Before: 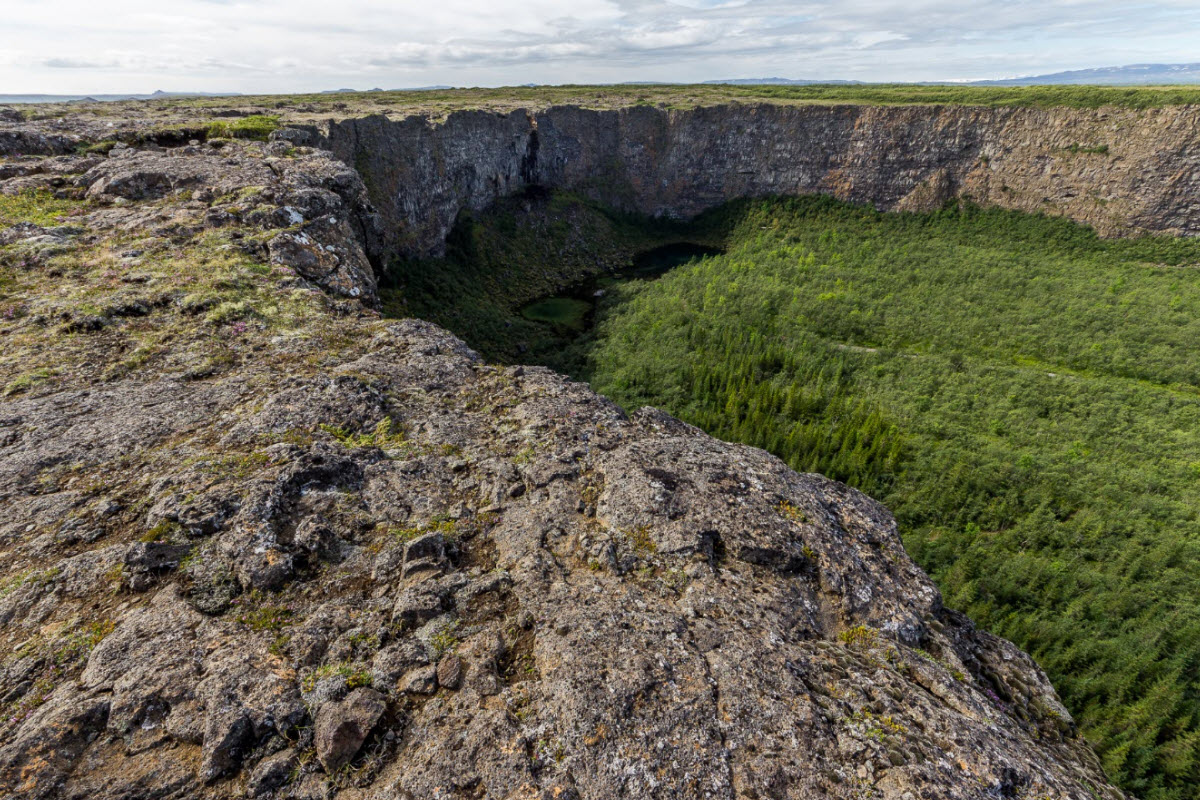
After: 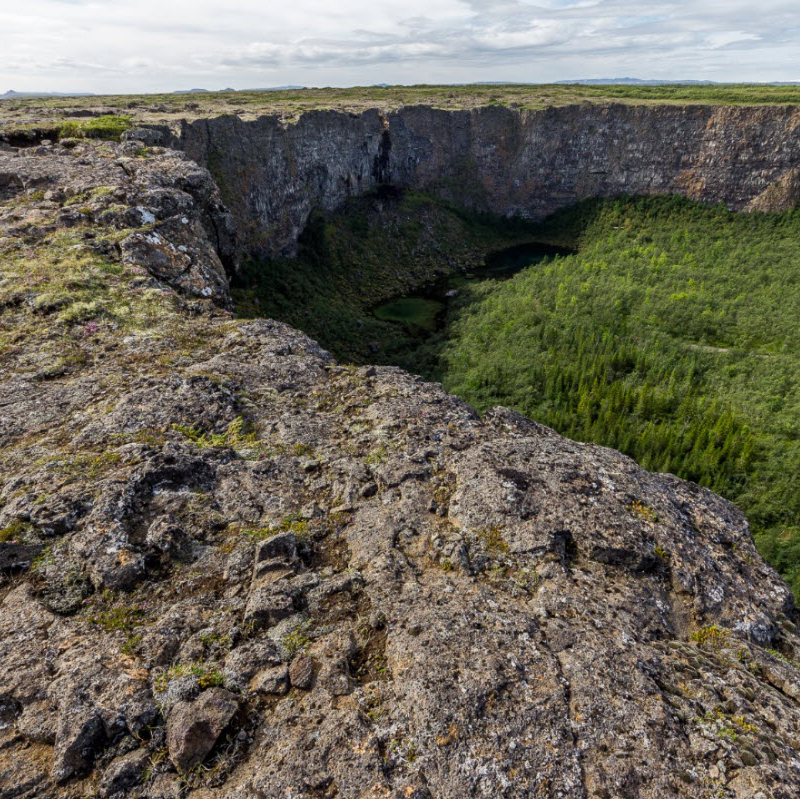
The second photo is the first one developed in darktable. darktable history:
crop and rotate: left 12.41%, right 20.898%
